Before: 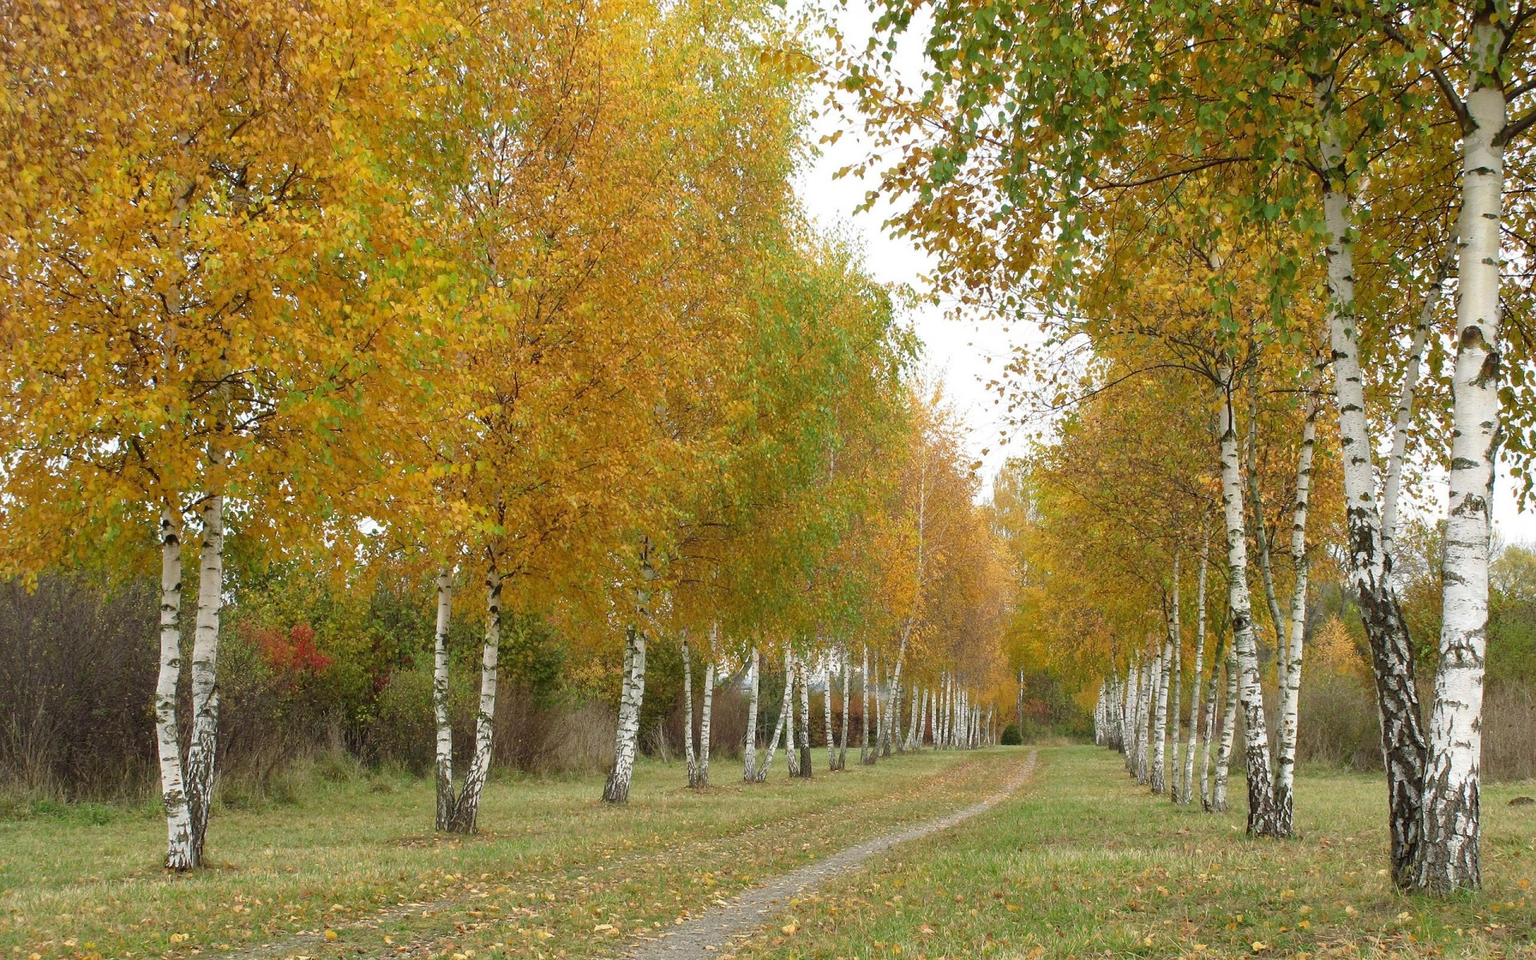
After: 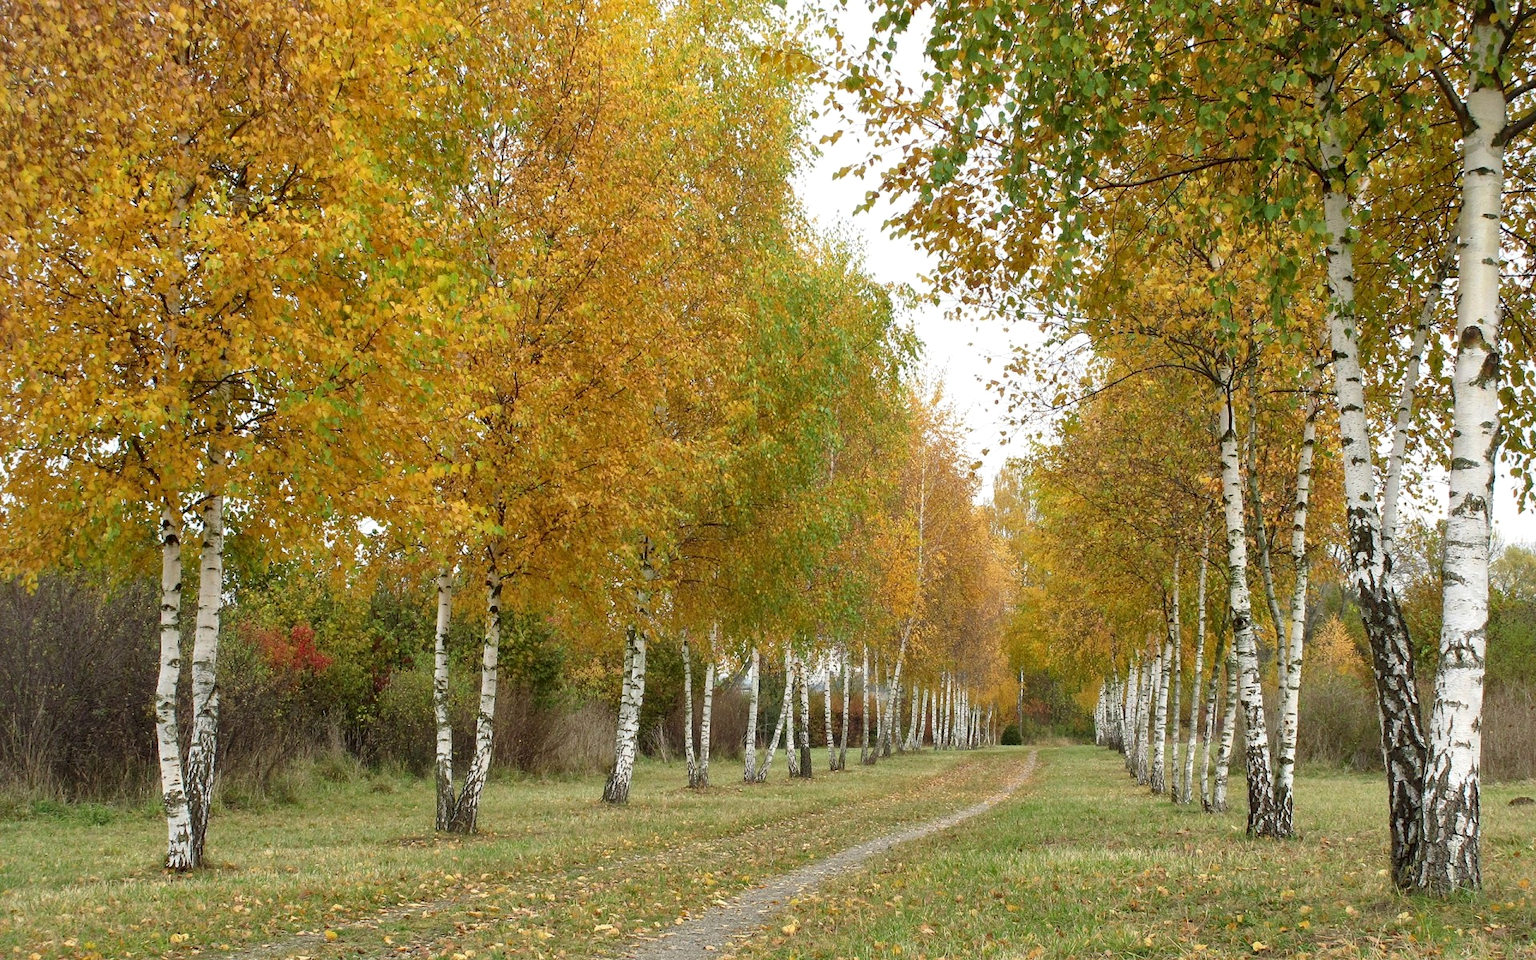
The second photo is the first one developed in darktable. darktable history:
local contrast: mode bilateral grid, contrast 21, coarseness 51, detail 131%, midtone range 0.2
